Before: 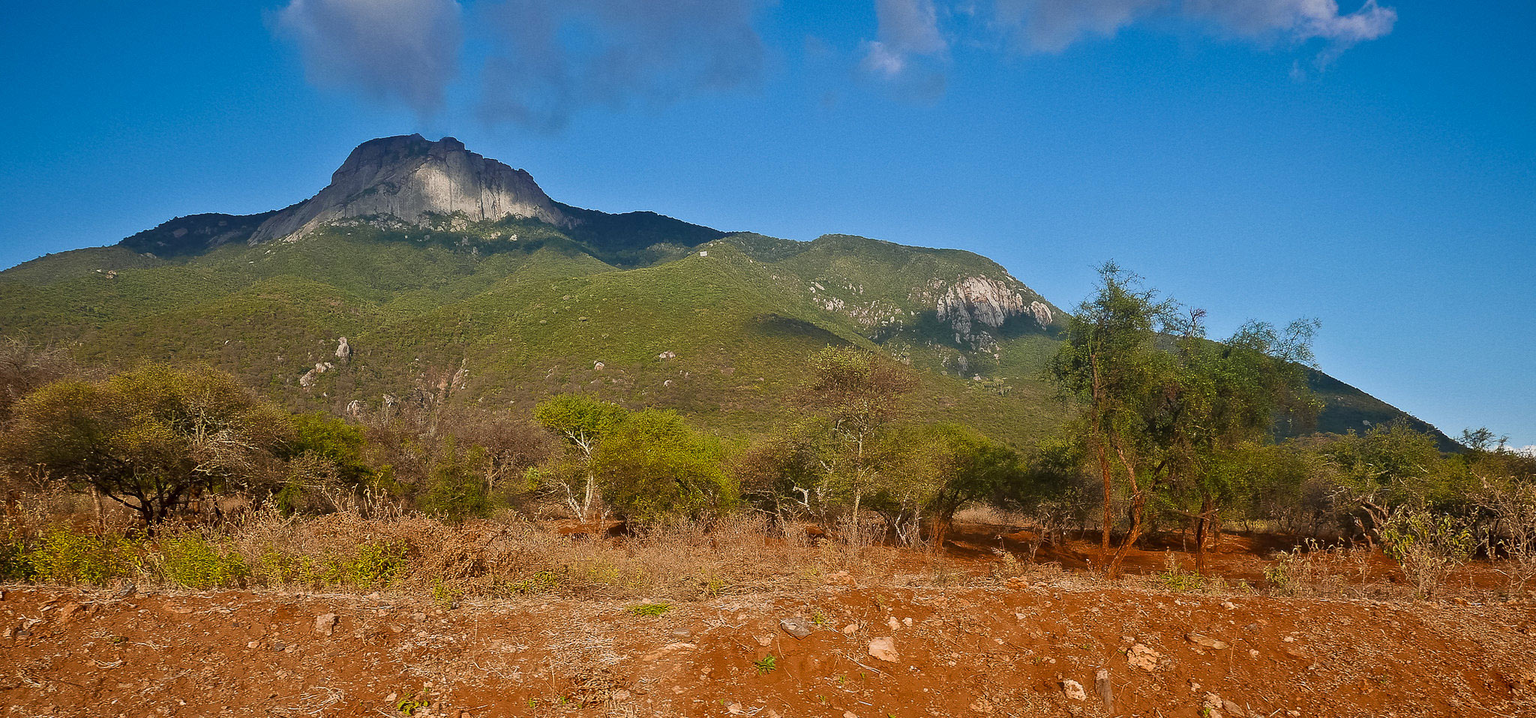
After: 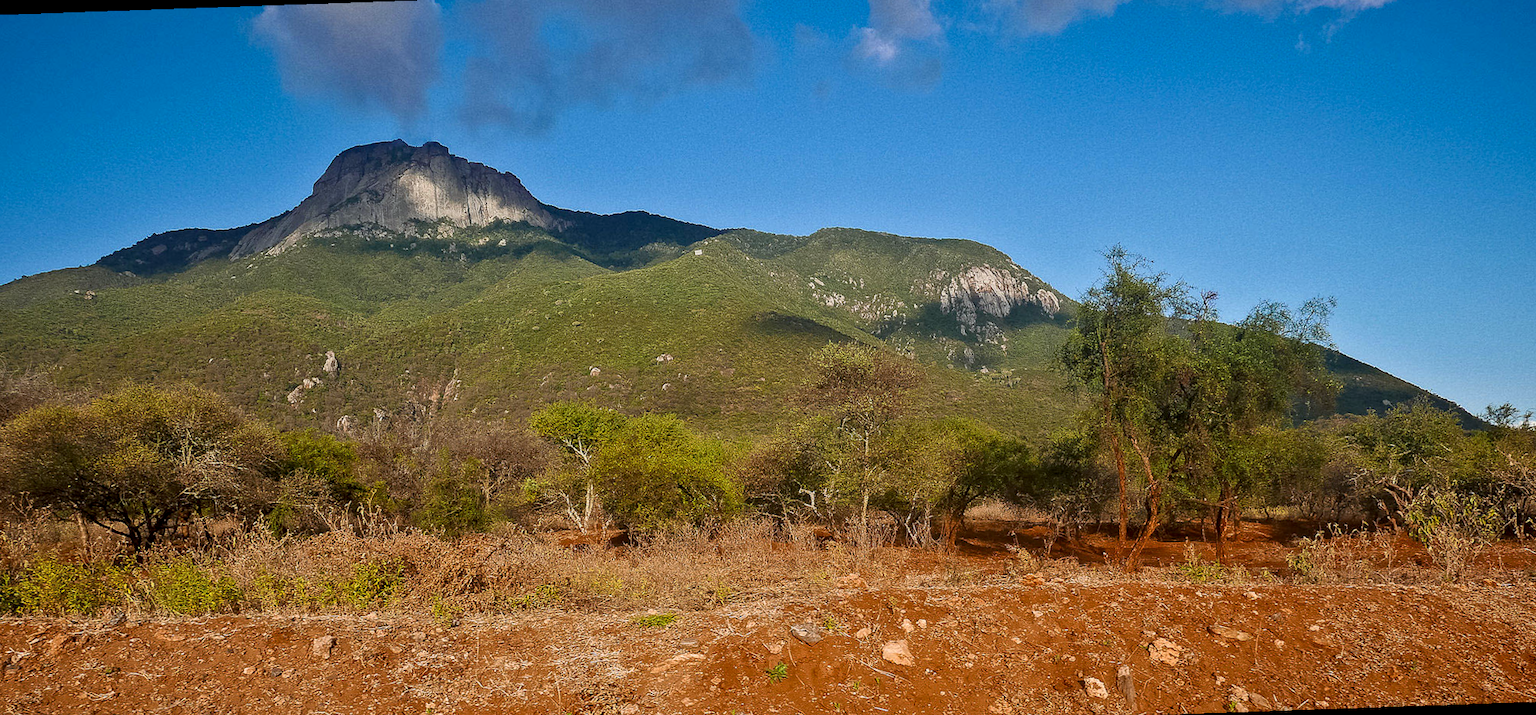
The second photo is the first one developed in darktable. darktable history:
haze removal: compatibility mode true, adaptive false
local contrast: on, module defaults
rotate and perspective: rotation -2°, crop left 0.022, crop right 0.978, crop top 0.049, crop bottom 0.951
